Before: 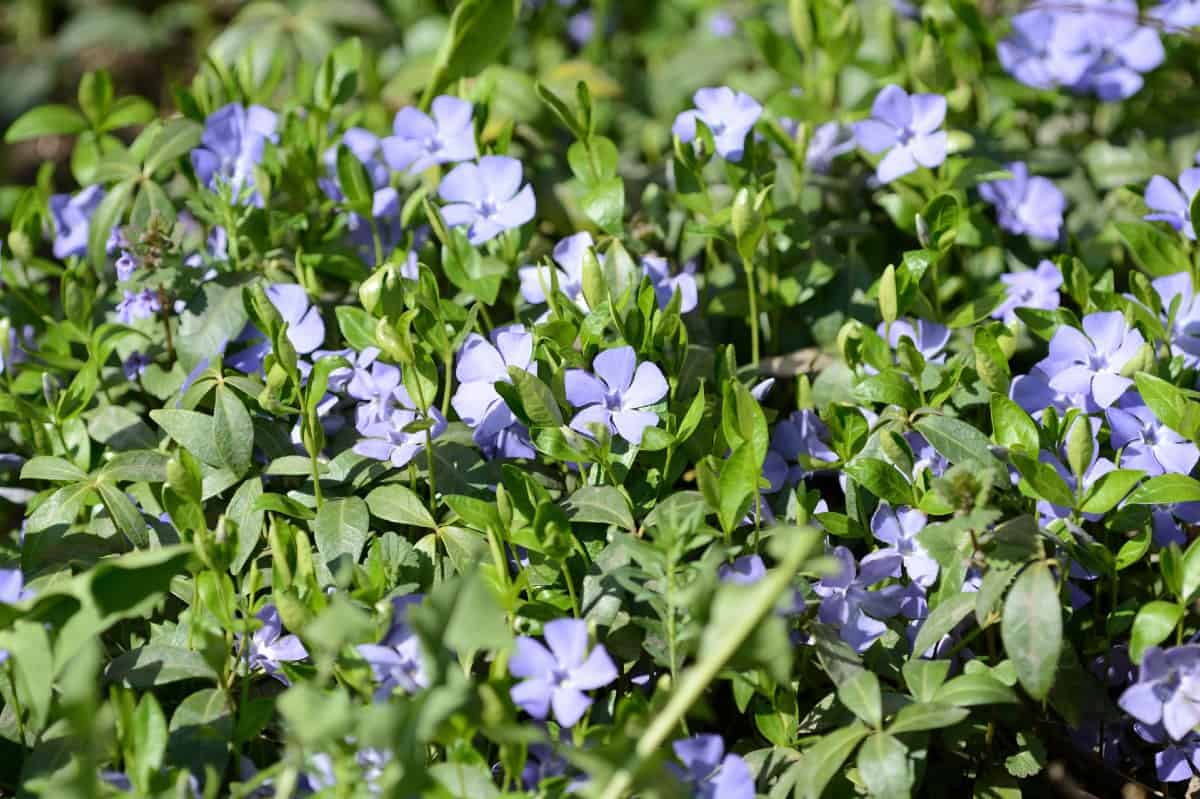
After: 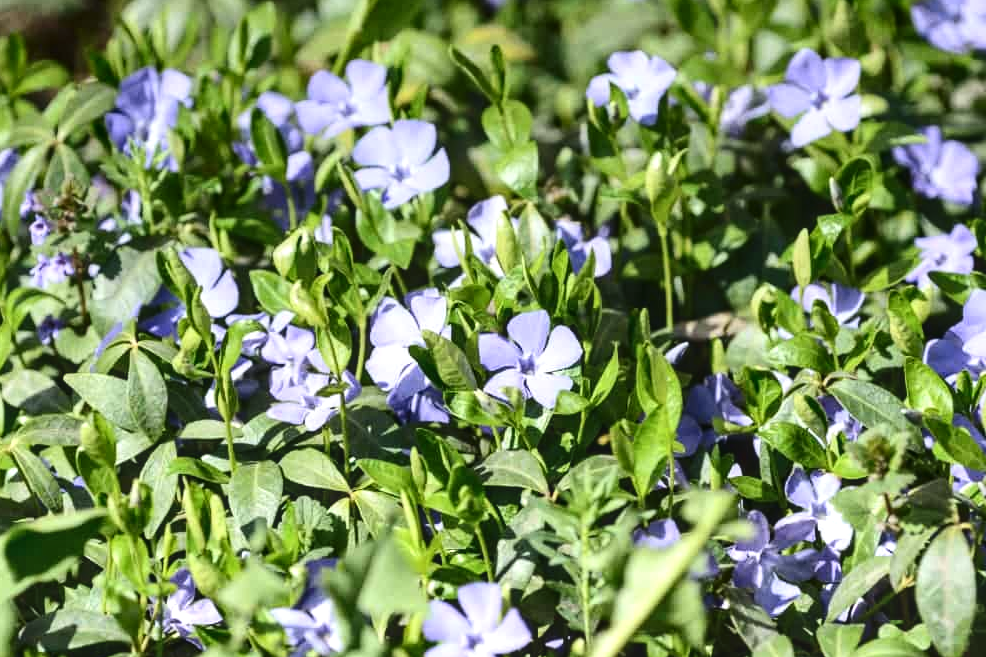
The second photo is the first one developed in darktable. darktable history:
exposure: black level correction 0, exposure 0.7 EV, compensate exposure bias true, compensate highlight preservation false
color balance: lift [1.01, 1, 1, 1], gamma [1.097, 1, 1, 1], gain [0.85, 1, 1, 1]
contrast brightness saturation: contrast 0.2, brightness -0.11, saturation 0.1
crop and rotate: left 7.196%, top 4.574%, right 10.605%, bottom 13.178%
local contrast: detail 130%
graduated density: on, module defaults
